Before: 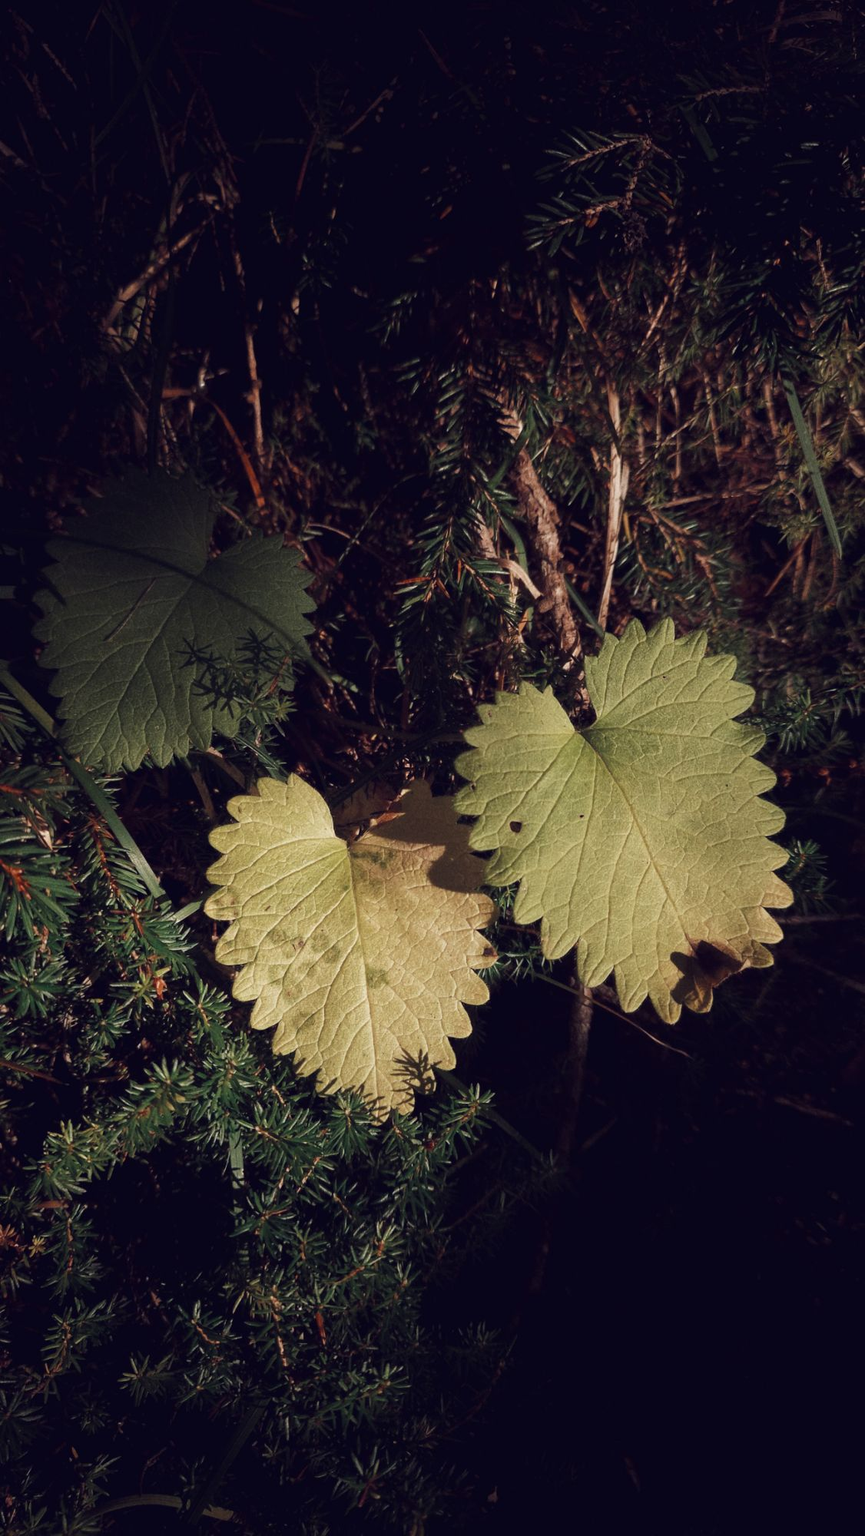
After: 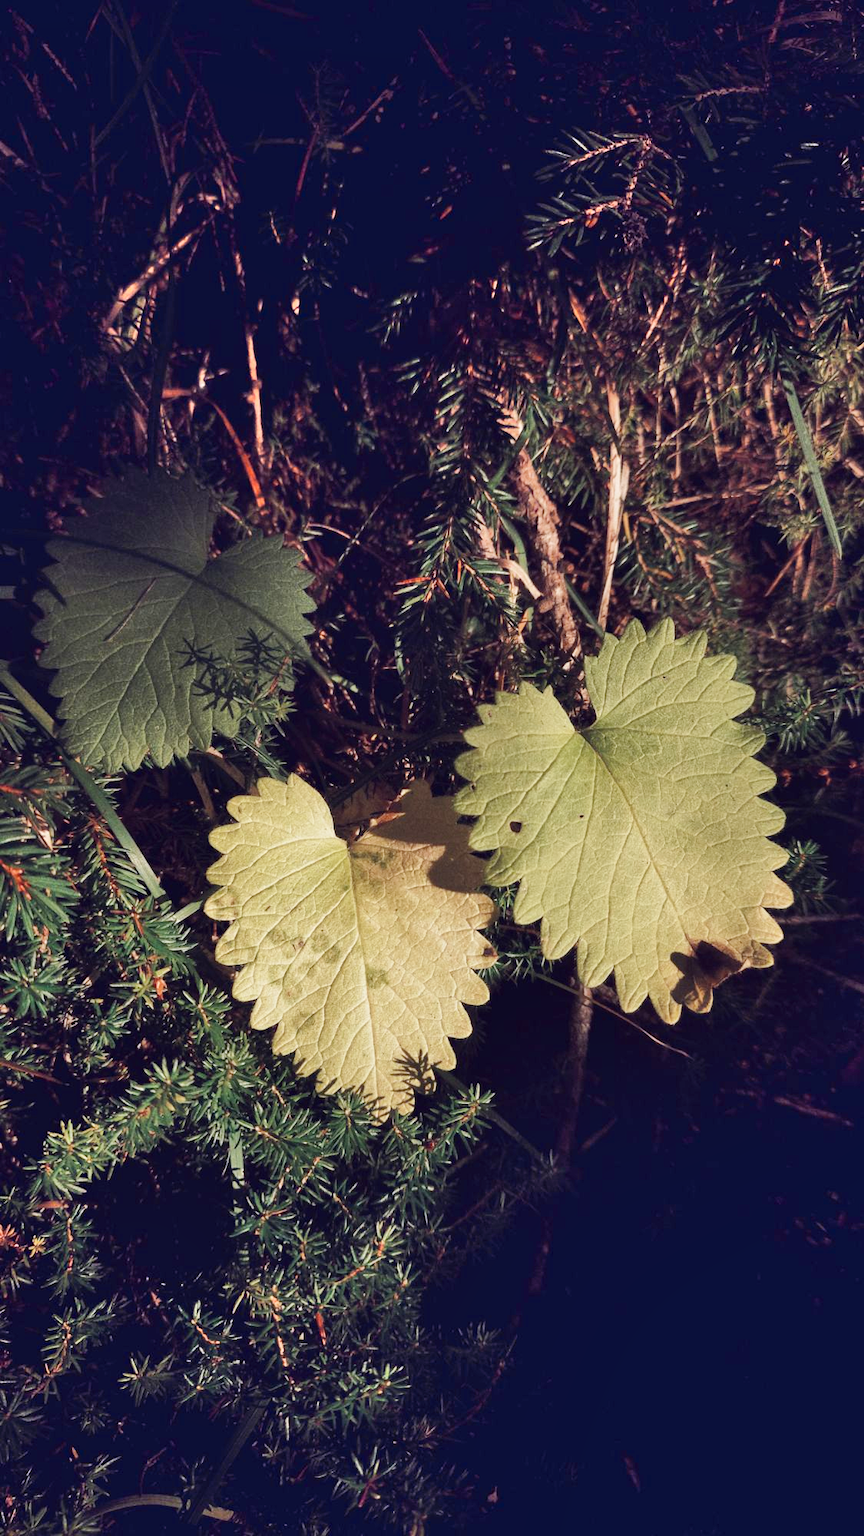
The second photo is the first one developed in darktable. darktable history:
shadows and highlights: low approximation 0.01, soften with gaussian
base curve: curves: ch0 [(0, 0) (0.204, 0.334) (0.55, 0.733) (1, 1)], preserve colors none
